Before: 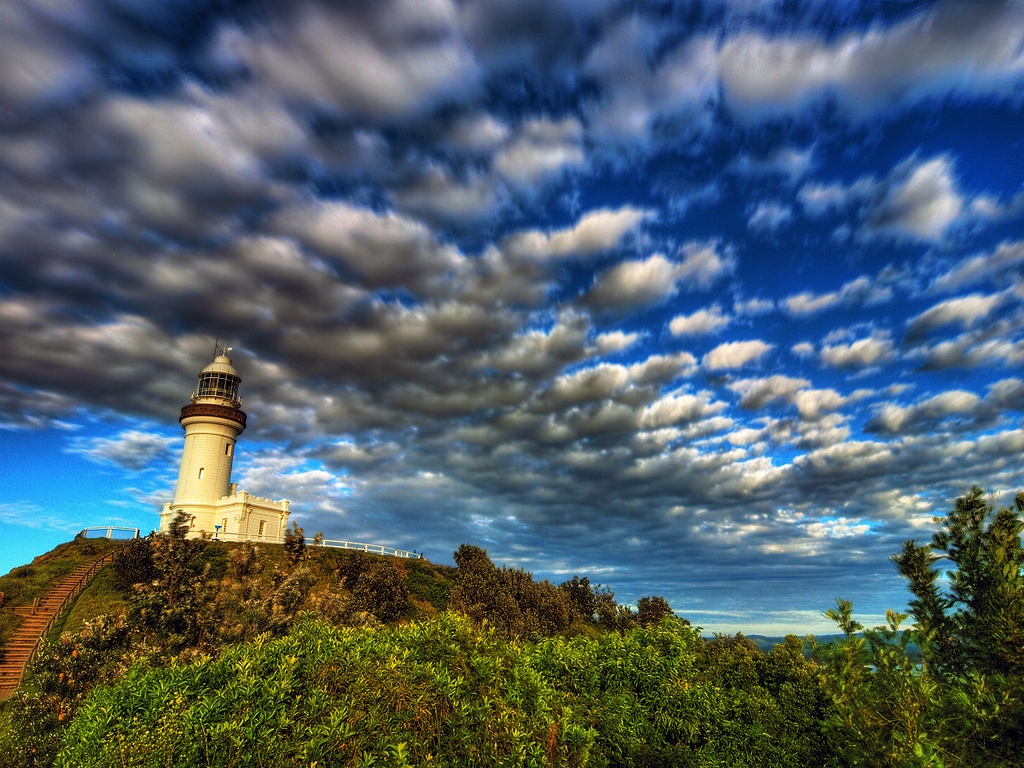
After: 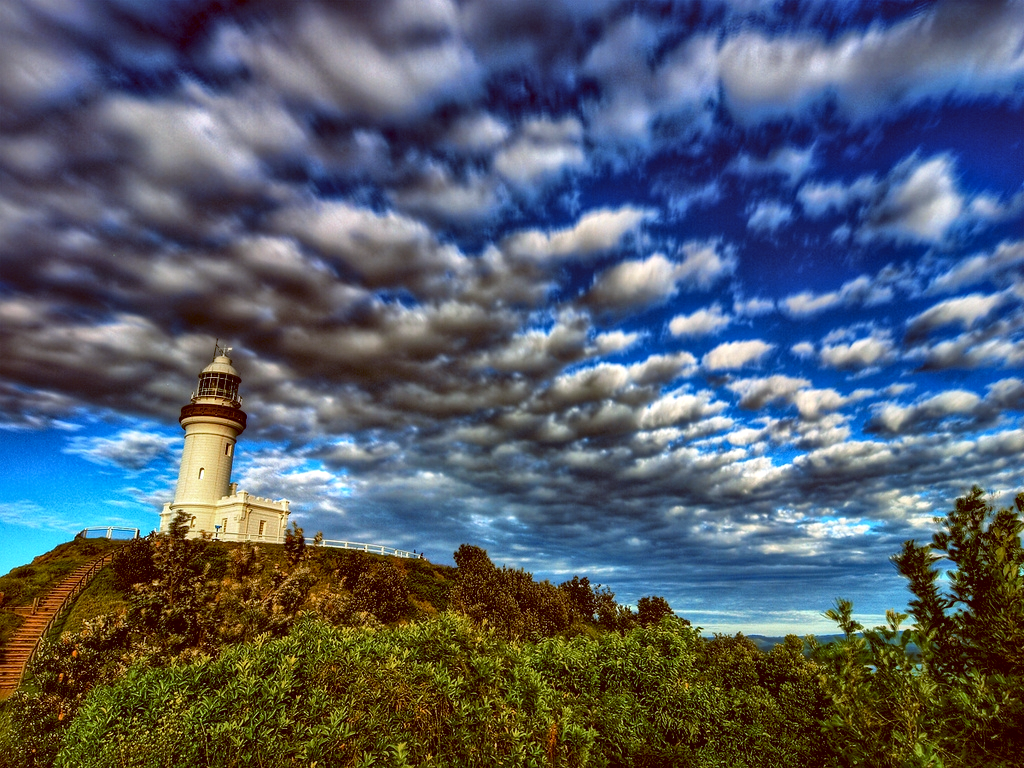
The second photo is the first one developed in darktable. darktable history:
color zones: curves: ch0 [(0, 0.5) (0.143, 0.5) (0.286, 0.456) (0.429, 0.5) (0.571, 0.5) (0.714, 0.5) (0.857, 0.5) (1, 0.5)]; ch1 [(0, 0.5) (0.143, 0.5) (0.286, 0.422) (0.429, 0.5) (0.571, 0.5) (0.714, 0.5) (0.857, 0.5) (1, 0.5)]
color balance: lift [1, 1.015, 1.004, 0.985], gamma [1, 0.958, 0.971, 1.042], gain [1, 0.956, 0.977, 1.044]
local contrast: mode bilateral grid, contrast 20, coarseness 19, detail 163%, midtone range 0.2
